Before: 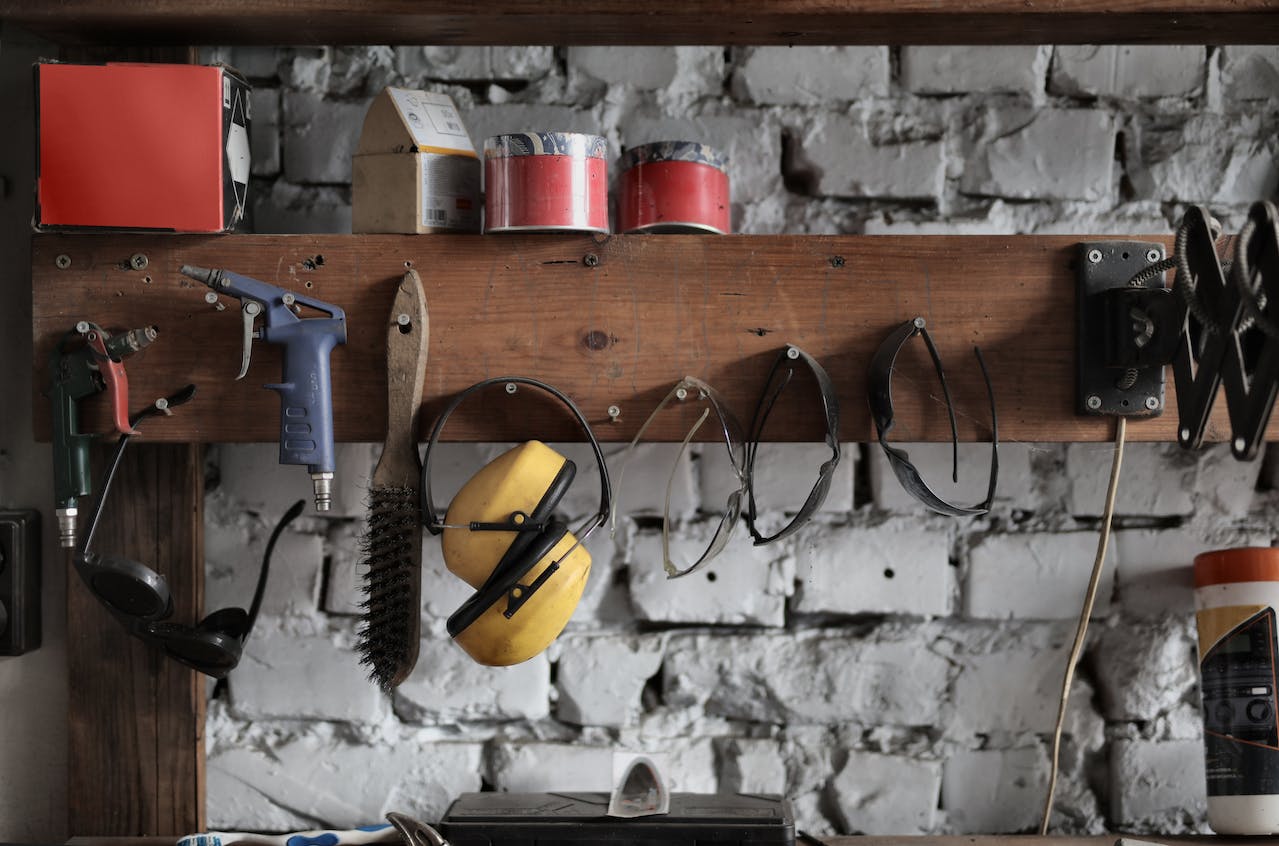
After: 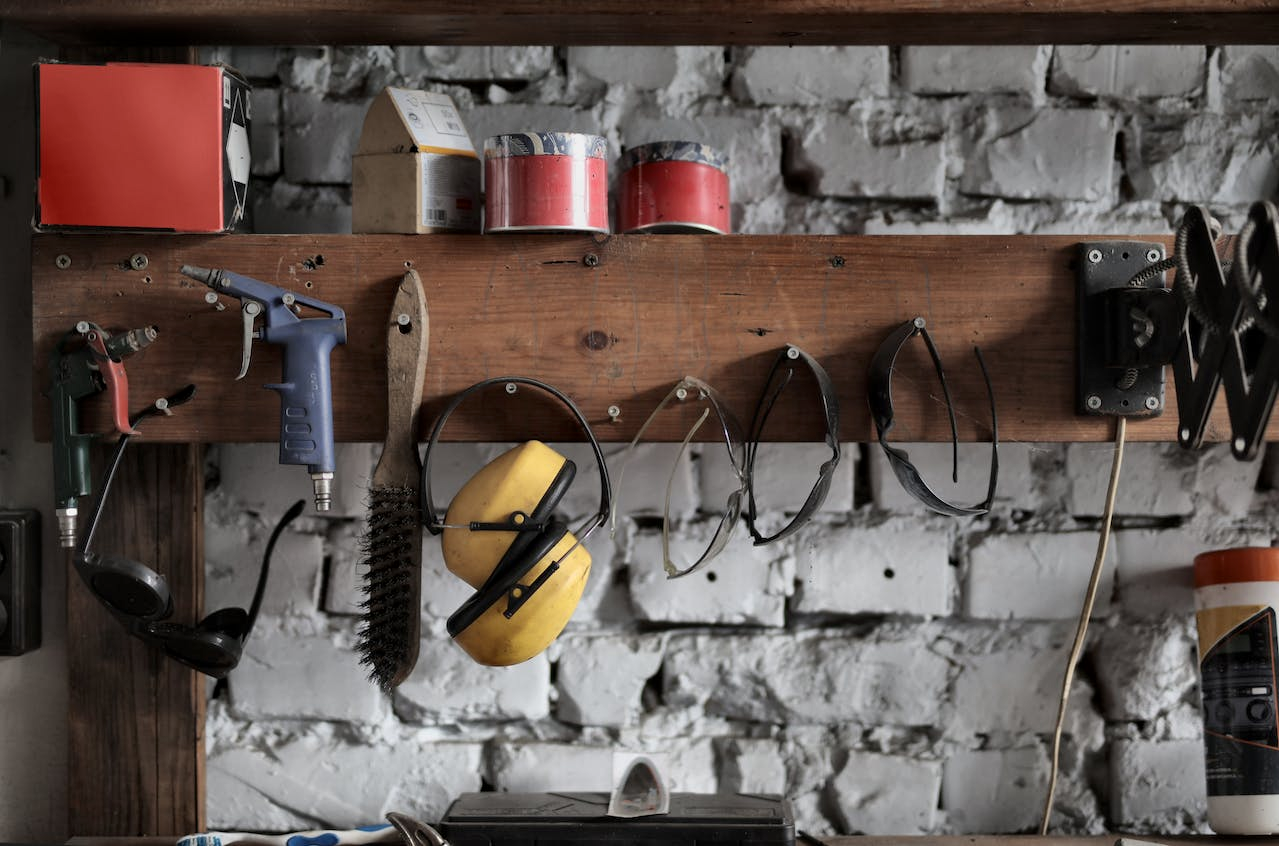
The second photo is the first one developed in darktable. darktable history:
local contrast: mode bilateral grid, contrast 21, coarseness 49, detail 119%, midtone range 0.2
